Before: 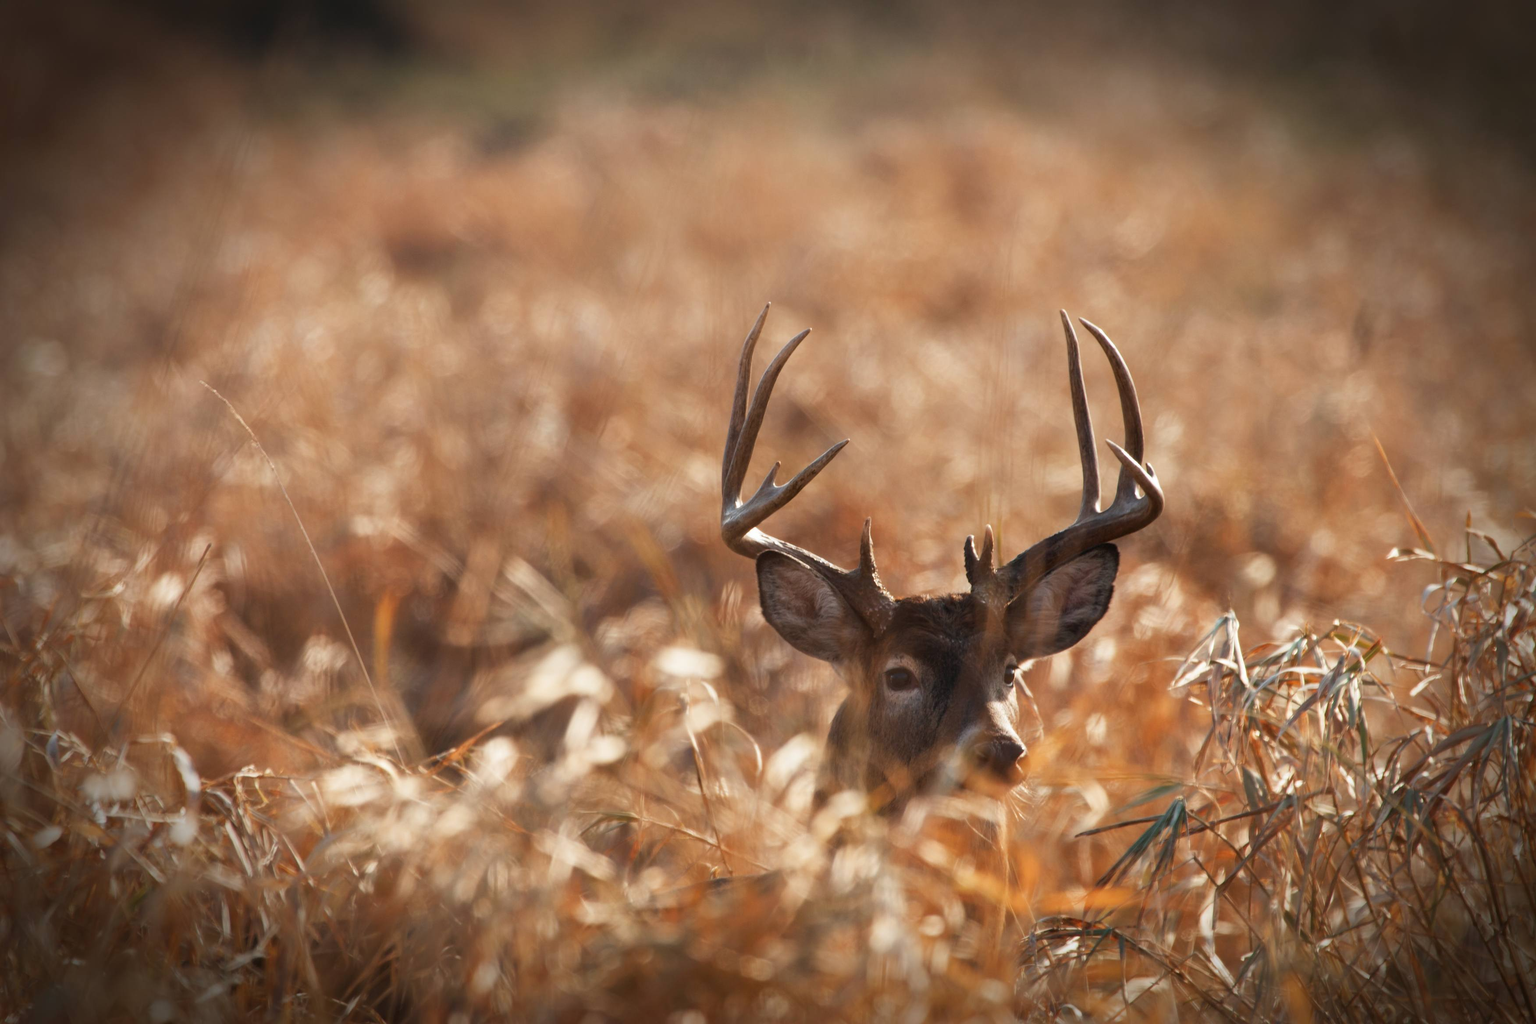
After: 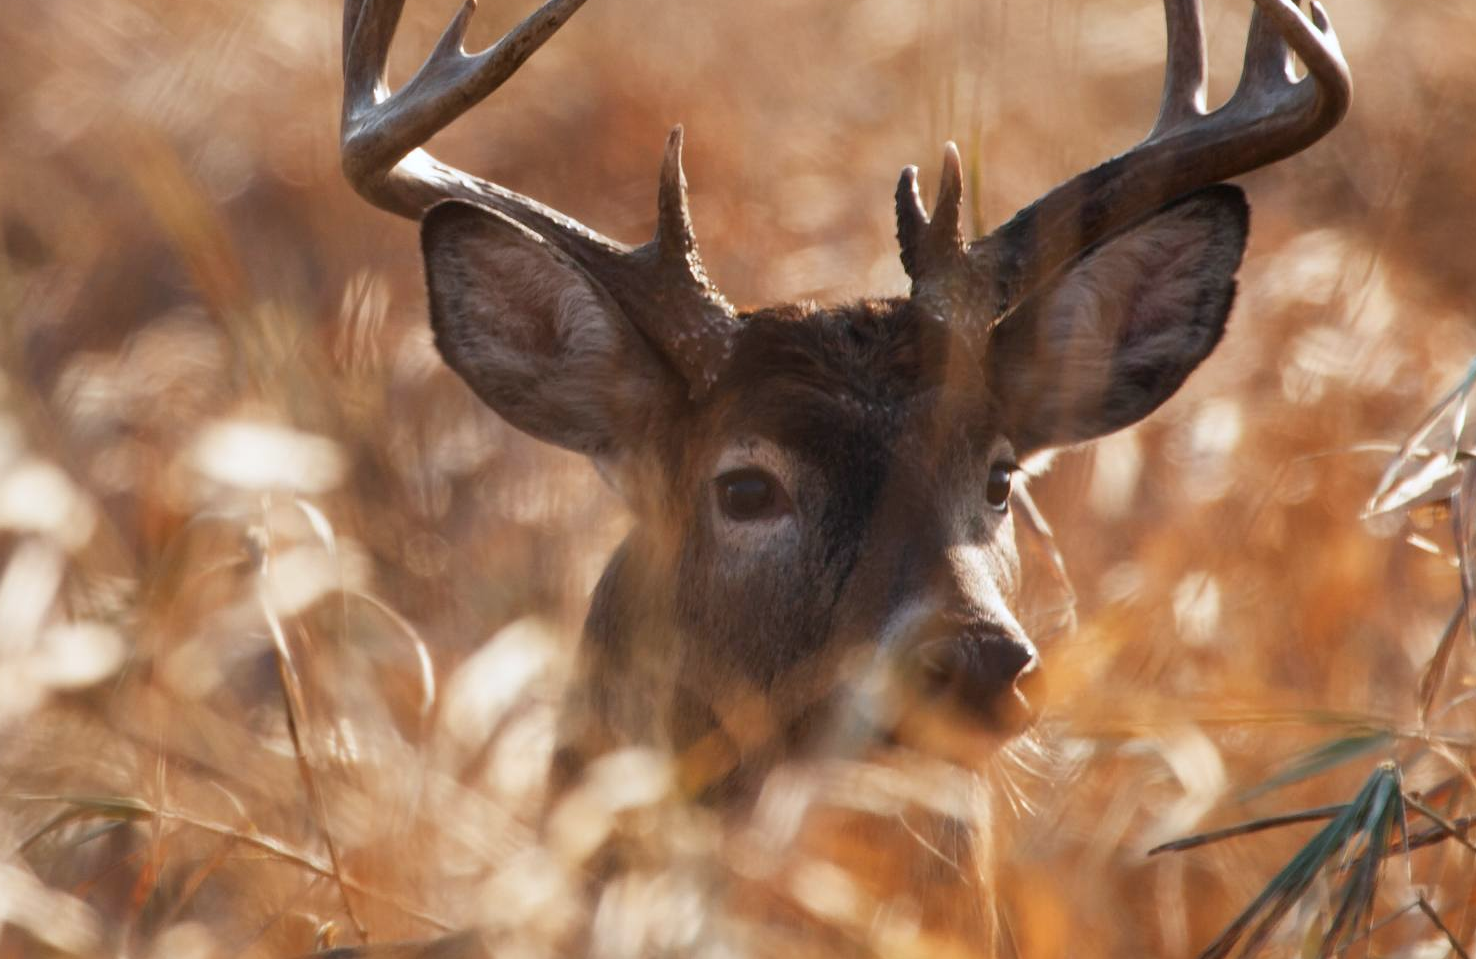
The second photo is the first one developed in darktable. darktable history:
white balance: red 0.983, blue 1.036
crop: left 37.221%, top 45.169%, right 20.63%, bottom 13.777%
